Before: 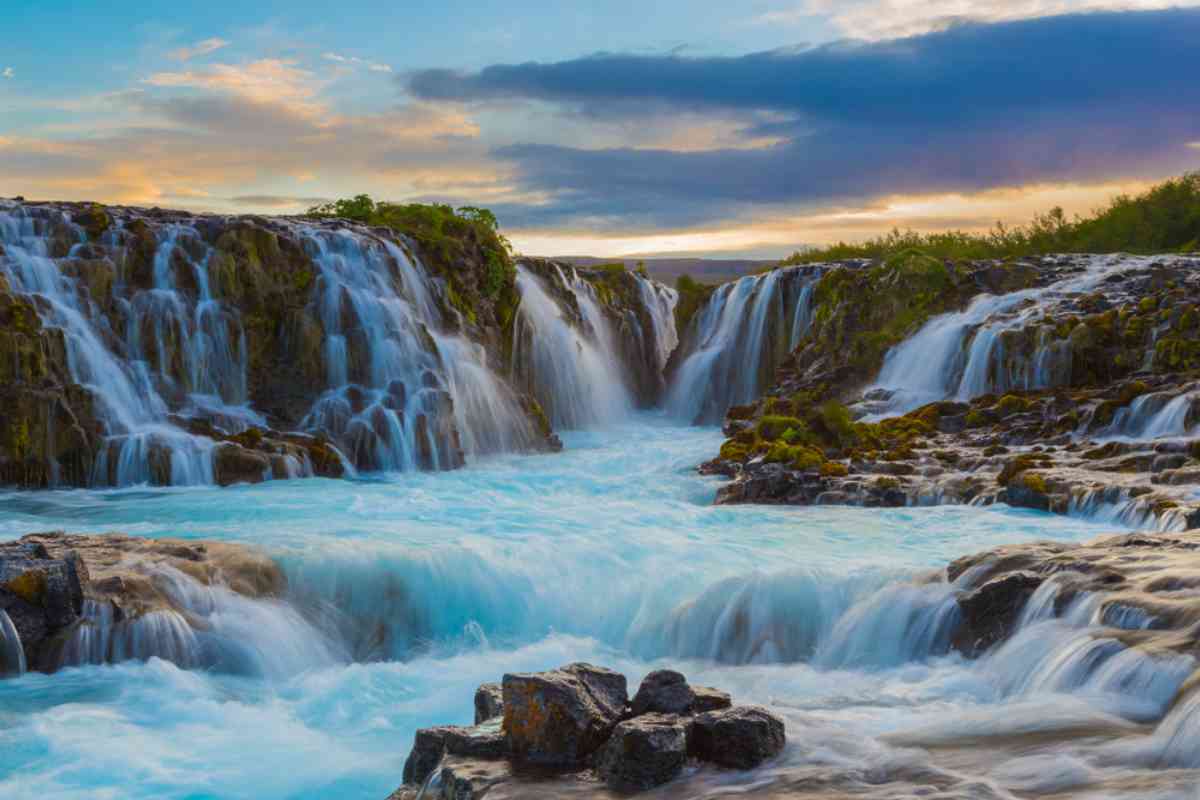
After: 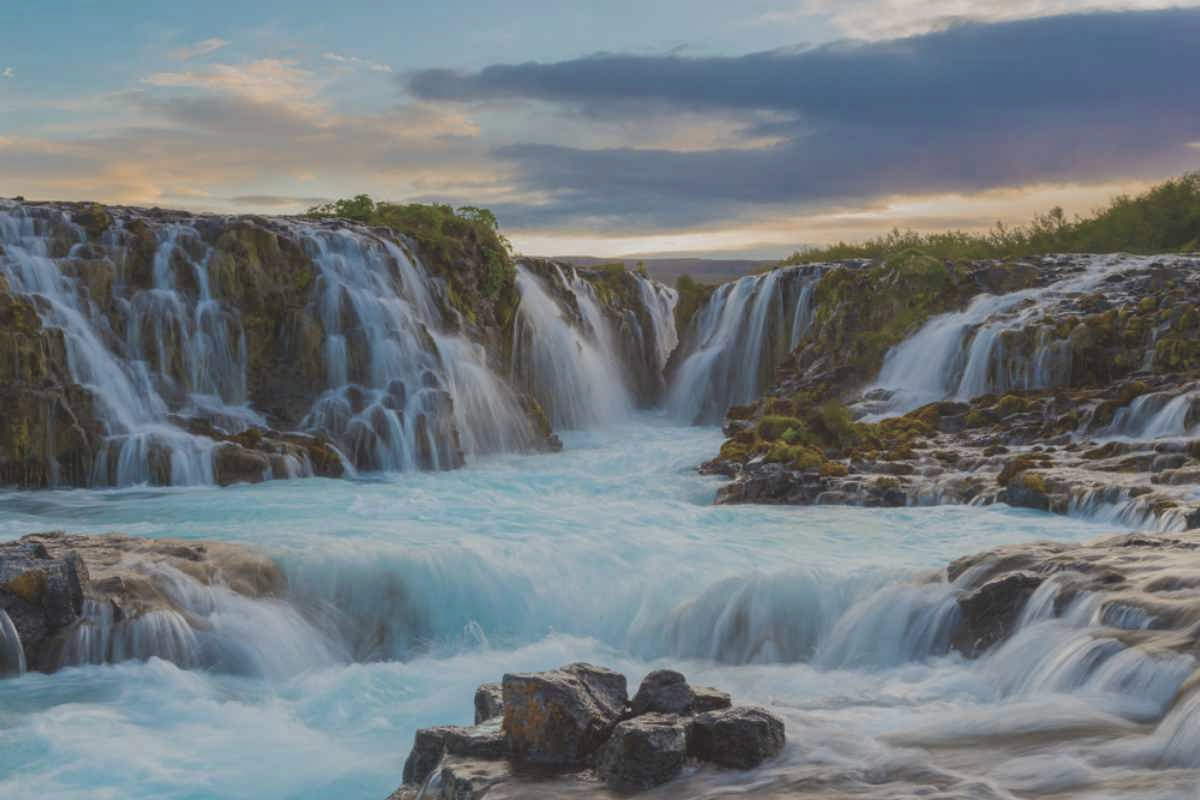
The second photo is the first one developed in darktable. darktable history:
contrast brightness saturation: contrast -0.248, saturation -0.439
